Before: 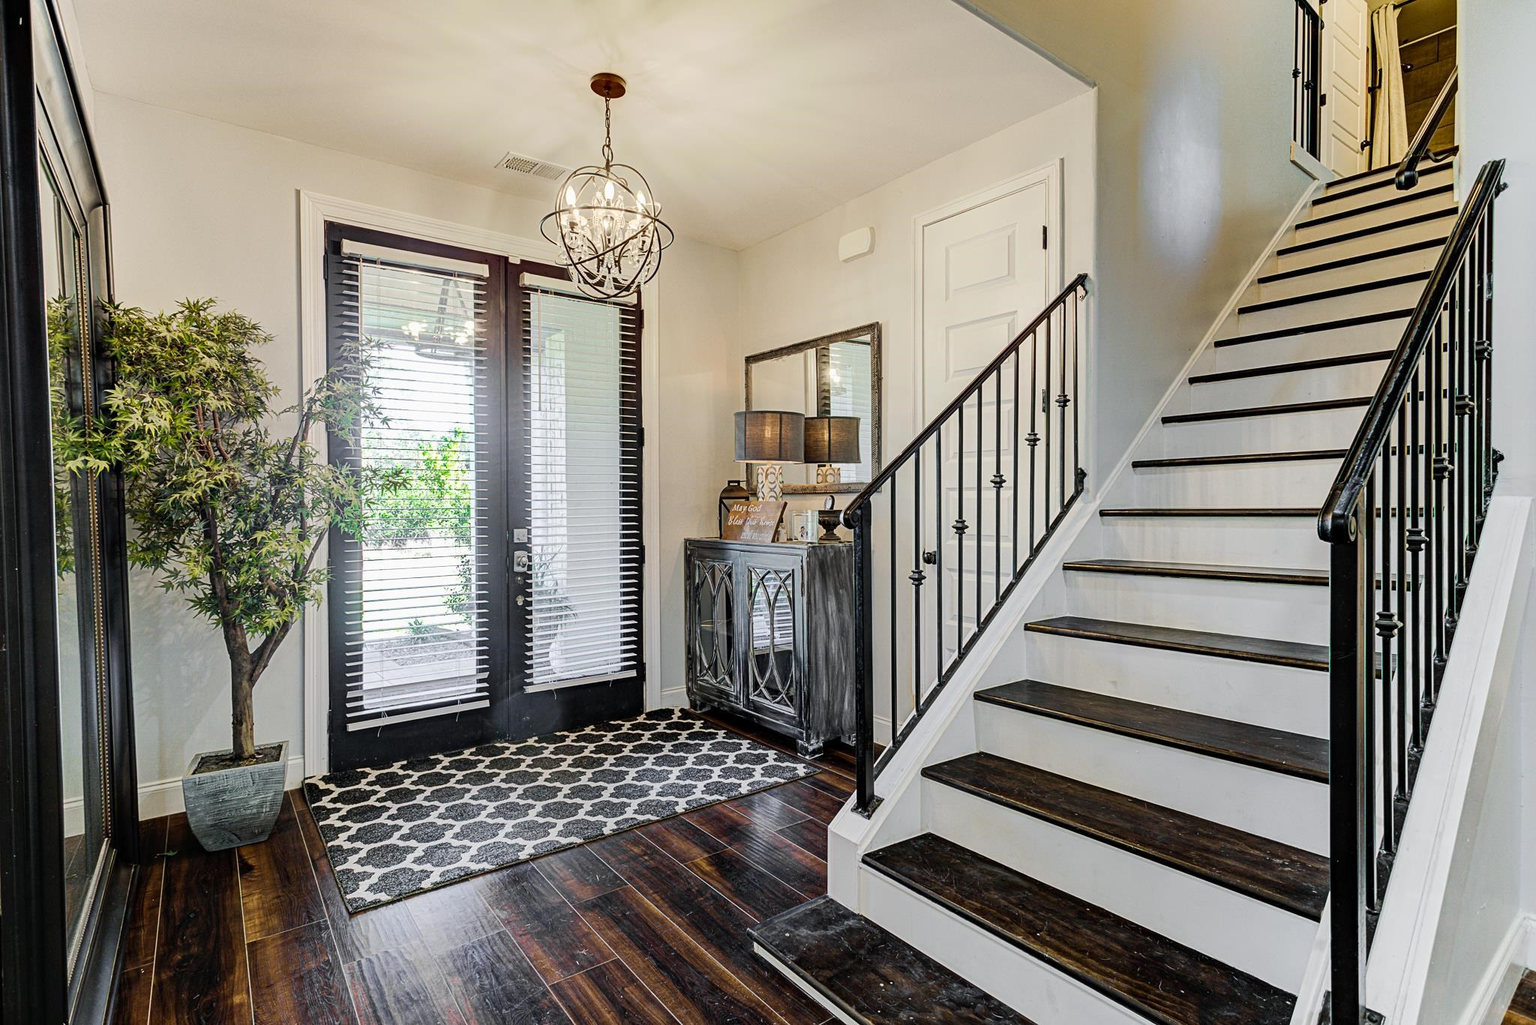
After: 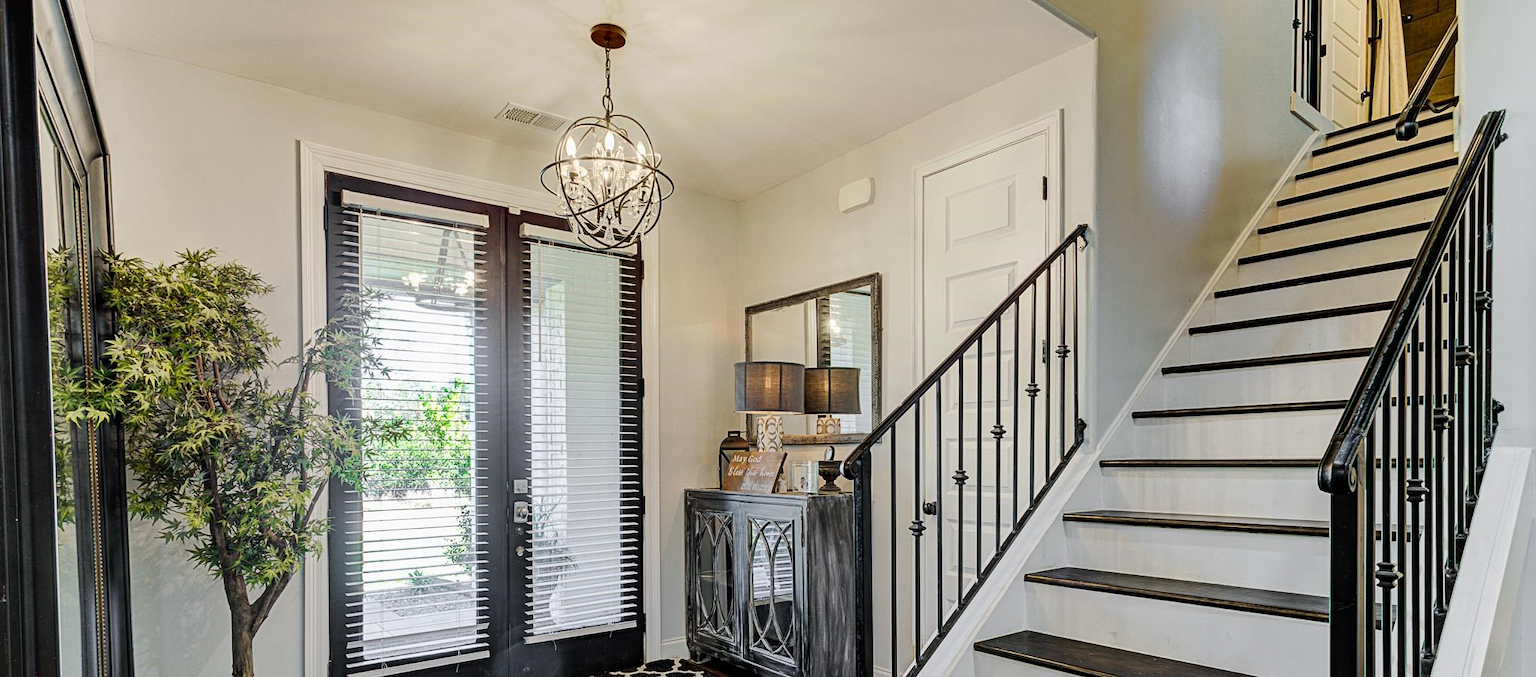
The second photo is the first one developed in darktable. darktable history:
crop and rotate: top 4.862%, bottom 29.06%
base curve: curves: ch0 [(0, 0) (0.472, 0.455) (1, 1)], preserve colors none
shadows and highlights: shadows 37.69, highlights -27.26, soften with gaussian
